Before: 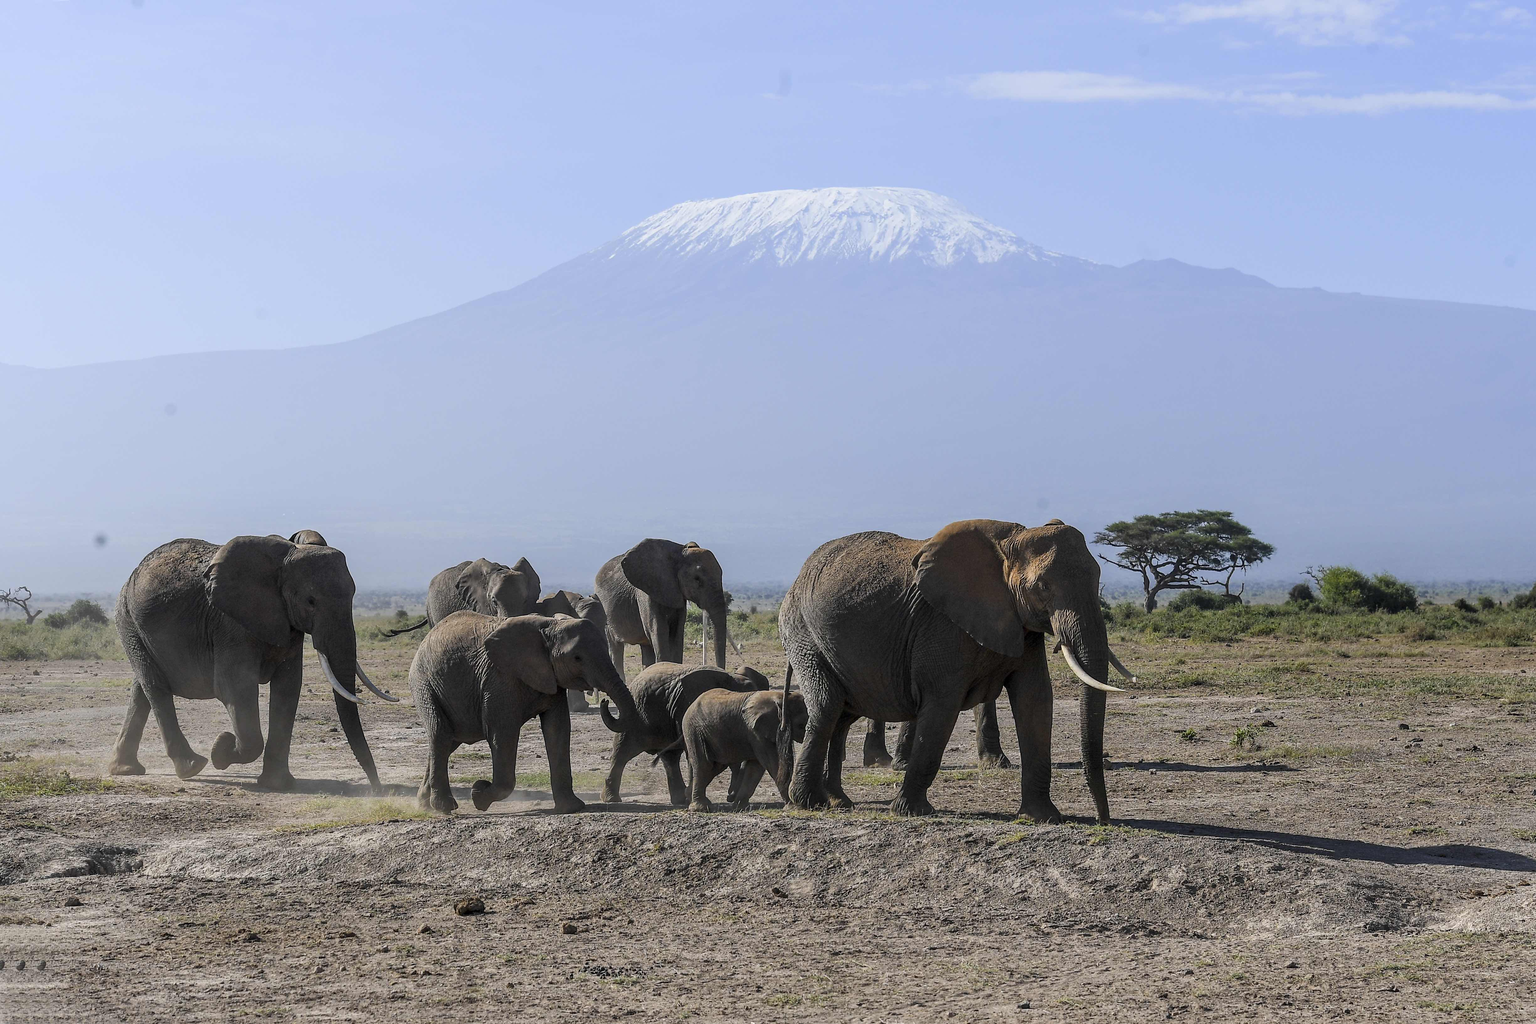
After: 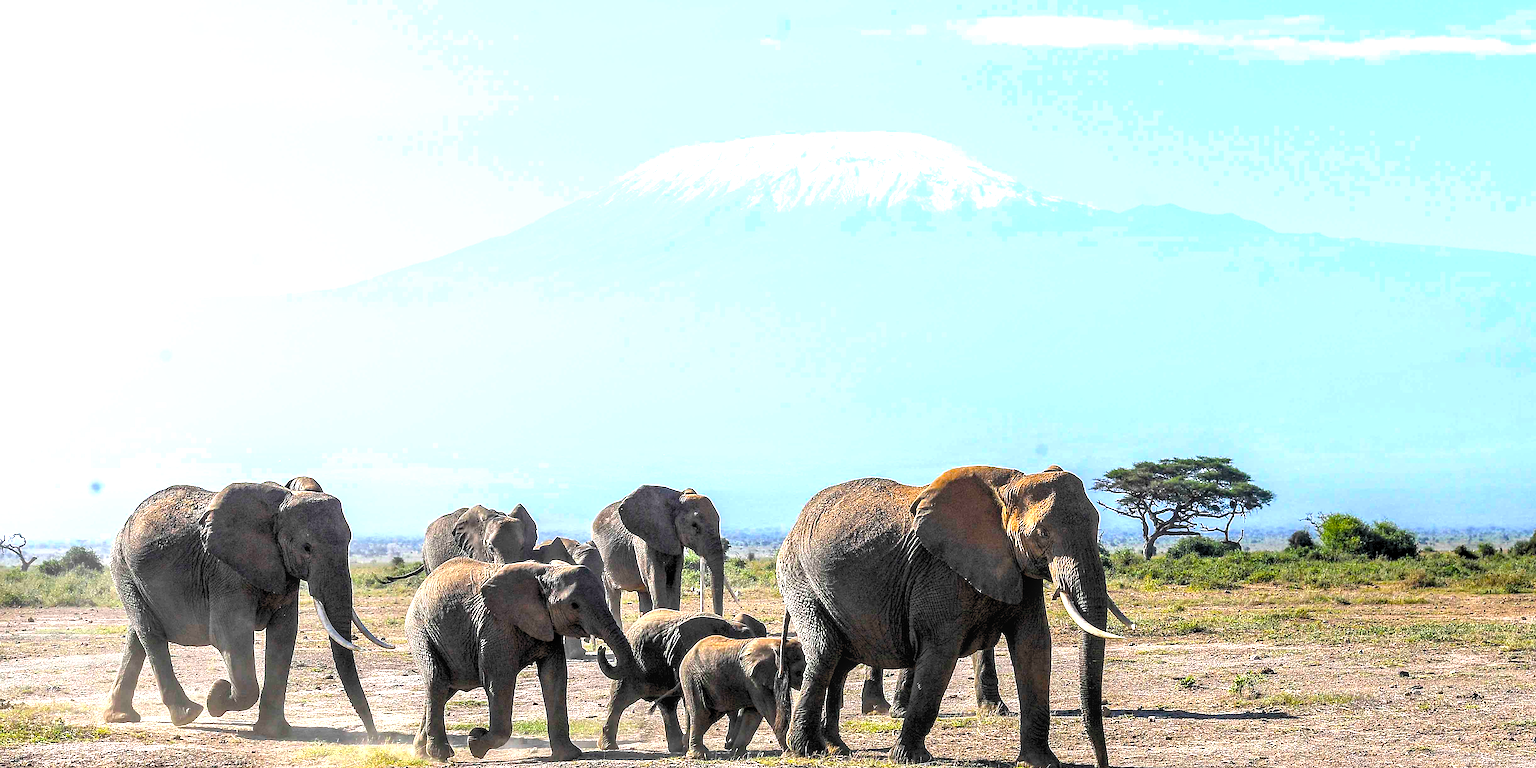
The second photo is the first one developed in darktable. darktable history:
rgb levels: levels [[0.01, 0.419, 0.839], [0, 0.5, 1], [0, 0.5, 1]]
exposure: black level correction 0.001, exposure 1.05 EV, compensate exposure bias true, compensate highlight preservation false
sharpen: on, module defaults
local contrast: detail 130%
crop: left 0.387%, top 5.469%, bottom 19.809%
color balance rgb: linear chroma grading › global chroma 15%, perceptual saturation grading › global saturation 30%
tone curve: curves: ch0 [(0, 0) (0.003, 0.051) (0.011, 0.054) (0.025, 0.056) (0.044, 0.07) (0.069, 0.092) (0.1, 0.119) (0.136, 0.149) (0.177, 0.189) (0.224, 0.231) (0.277, 0.278) (0.335, 0.329) (0.399, 0.386) (0.468, 0.454) (0.543, 0.524) (0.623, 0.603) (0.709, 0.687) (0.801, 0.776) (0.898, 0.878) (1, 1)], preserve colors none
